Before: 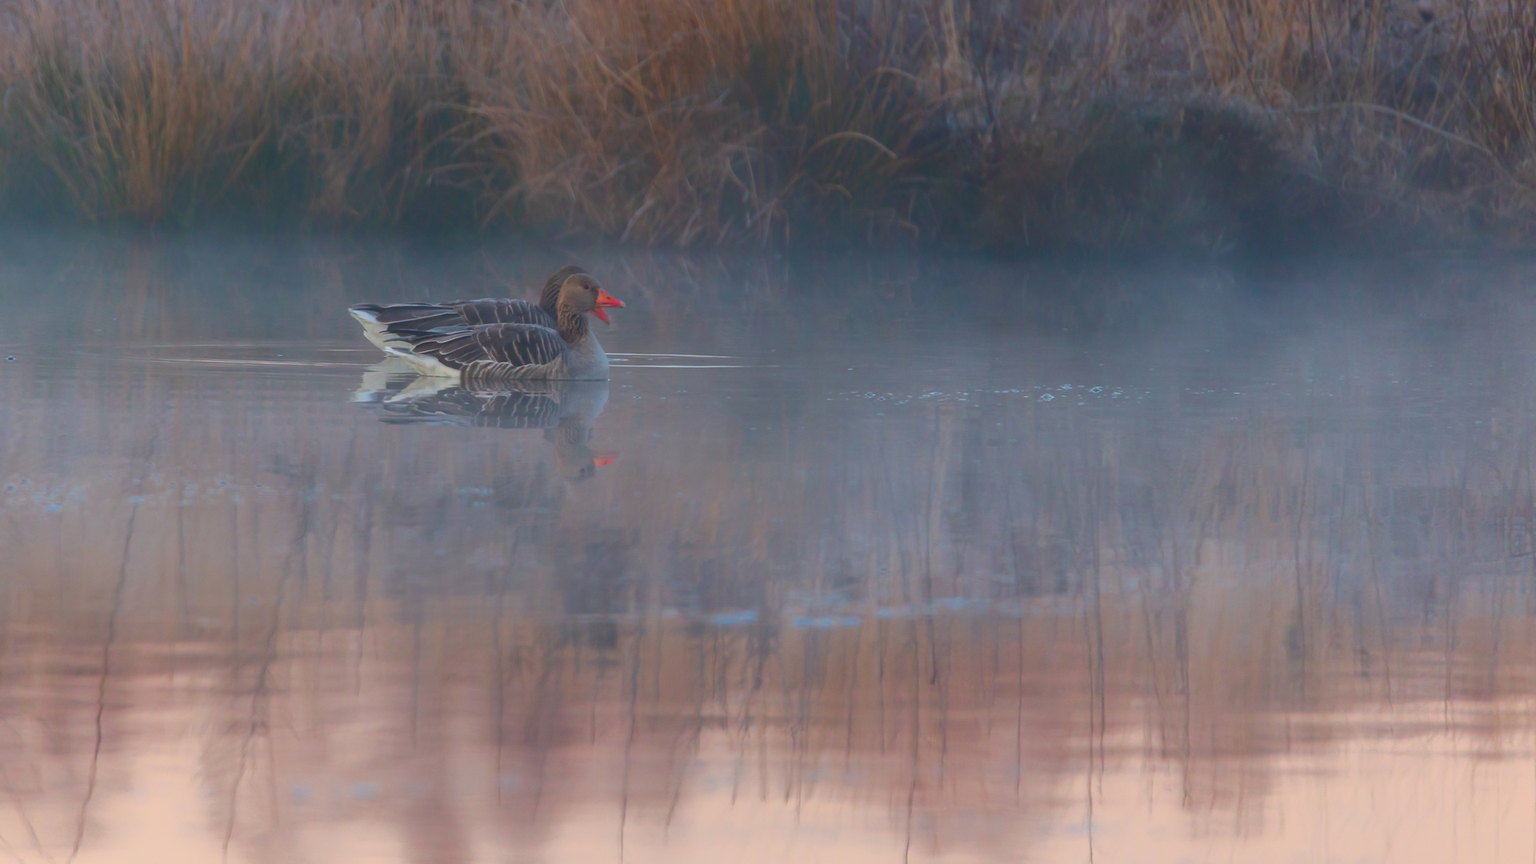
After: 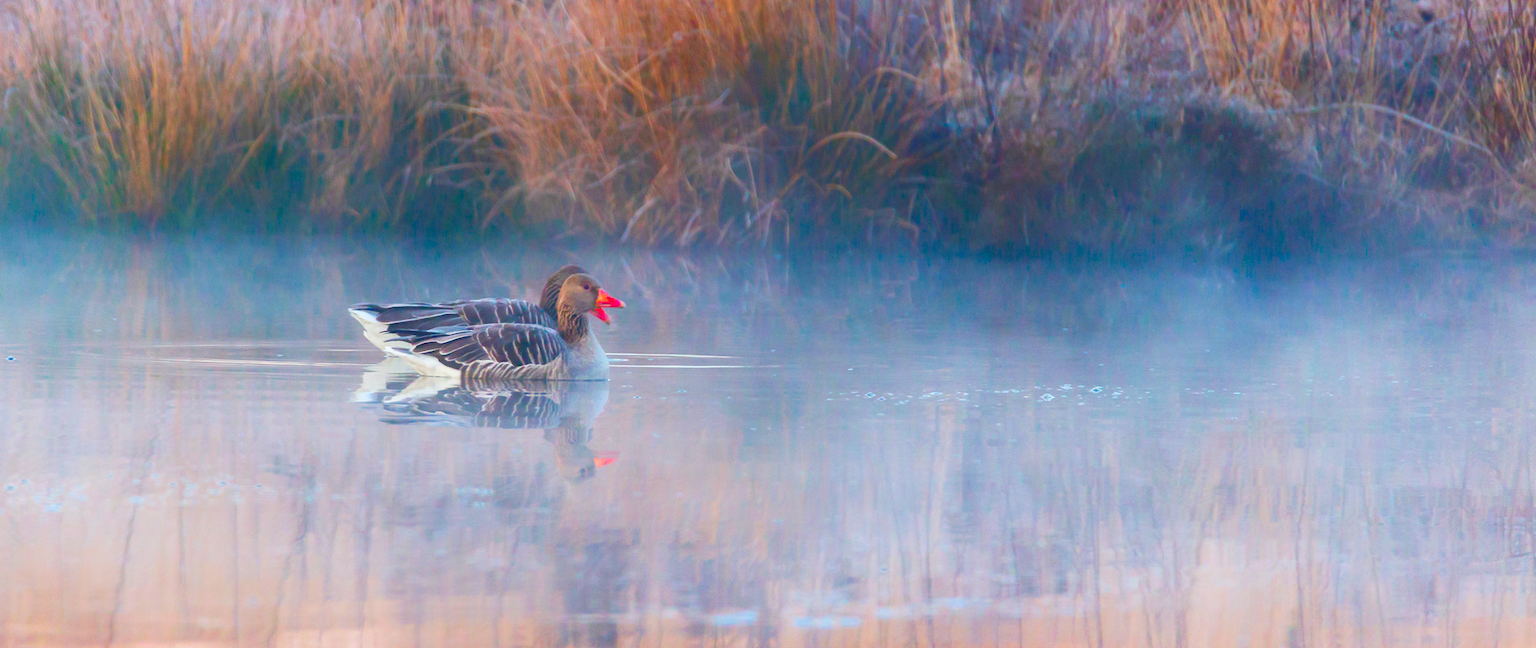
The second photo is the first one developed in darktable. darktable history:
crop: bottom 24.993%
base curve: curves: ch0 [(0, 0) (0.007, 0.004) (0.027, 0.03) (0.046, 0.07) (0.207, 0.54) (0.442, 0.872) (0.673, 0.972) (1, 1)], exposure shift 0.01, preserve colors none
contrast brightness saturation: brightness -0.029, saturation 0.34
